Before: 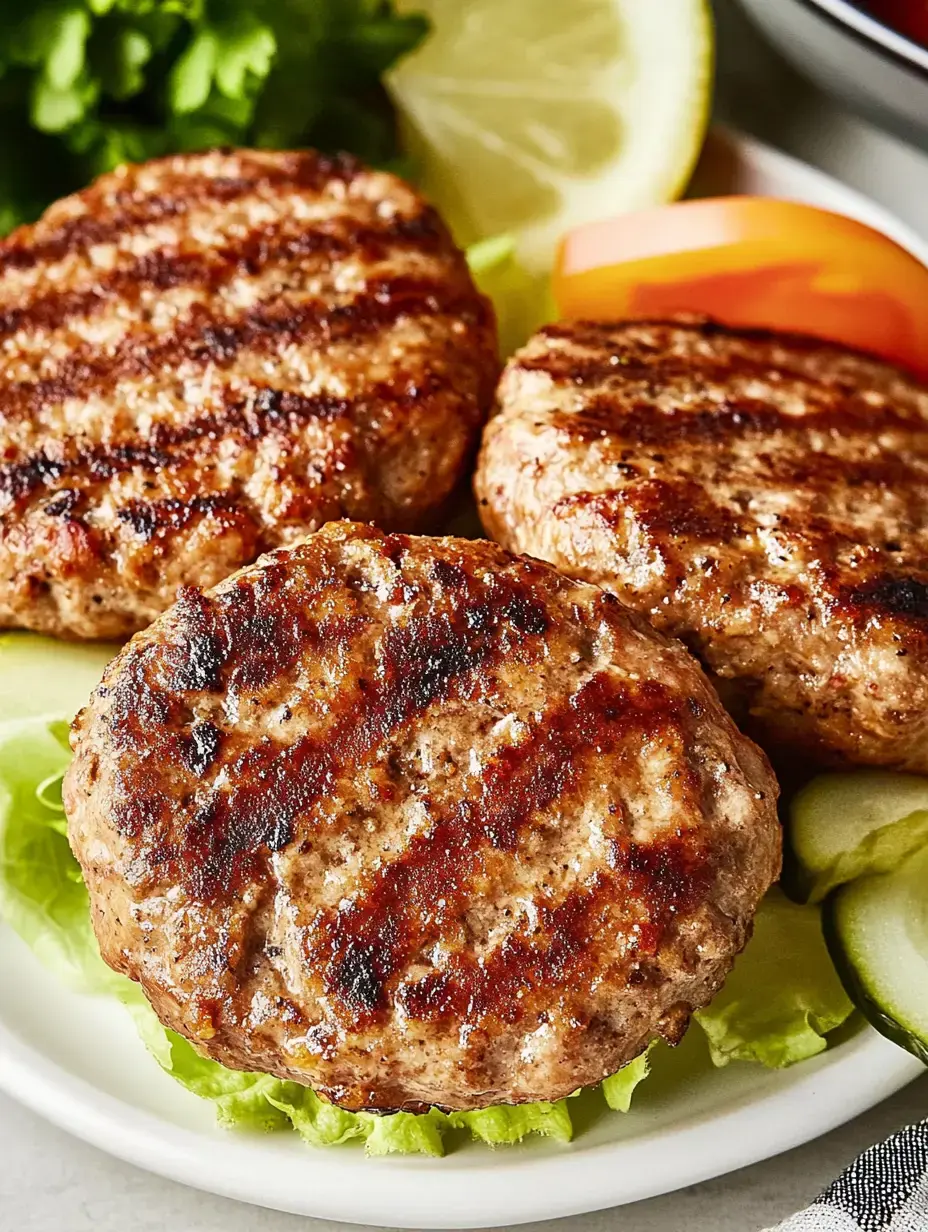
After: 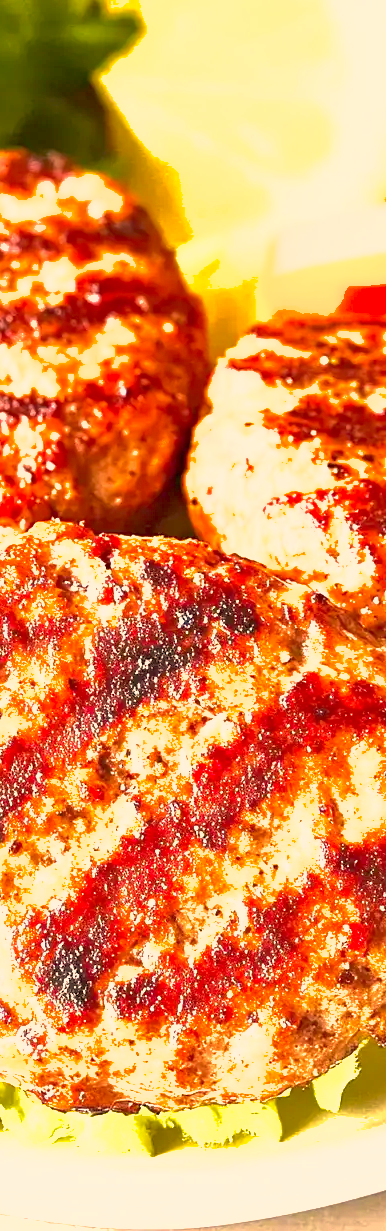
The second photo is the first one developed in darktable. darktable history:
color correction: highlights a* 17.77, highlights b* 18.53
exposure: black level correction 0.001, exposure 1.829 EV, compensate highlight preservation false
crop: left 31.256%, right 27.092%
shadows and highlights: on, module defaults
